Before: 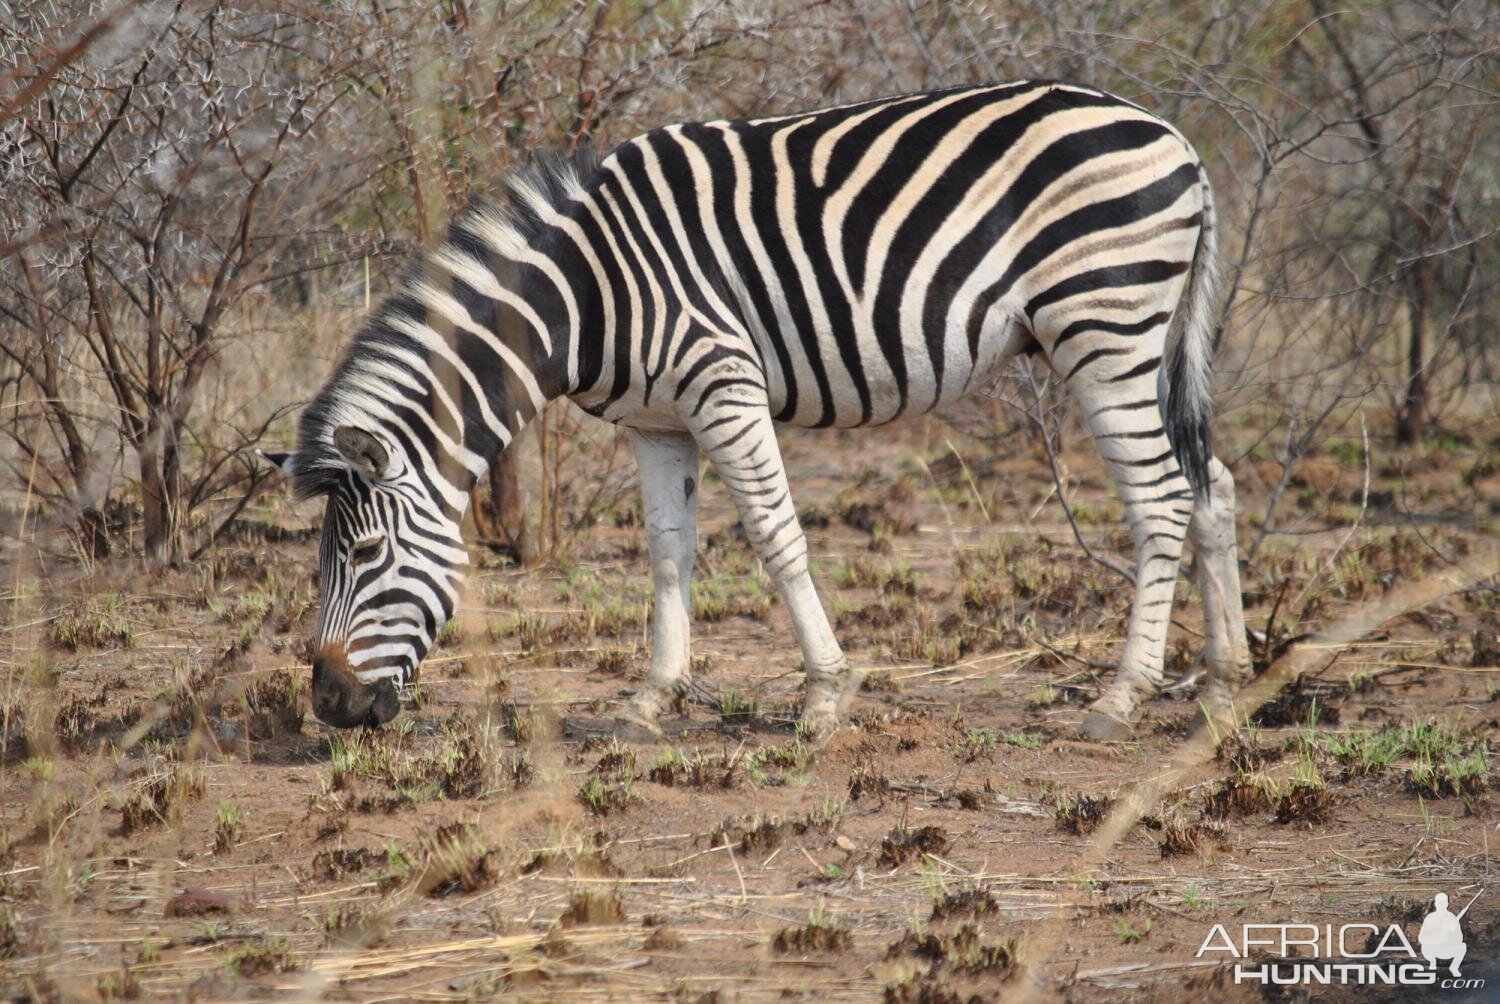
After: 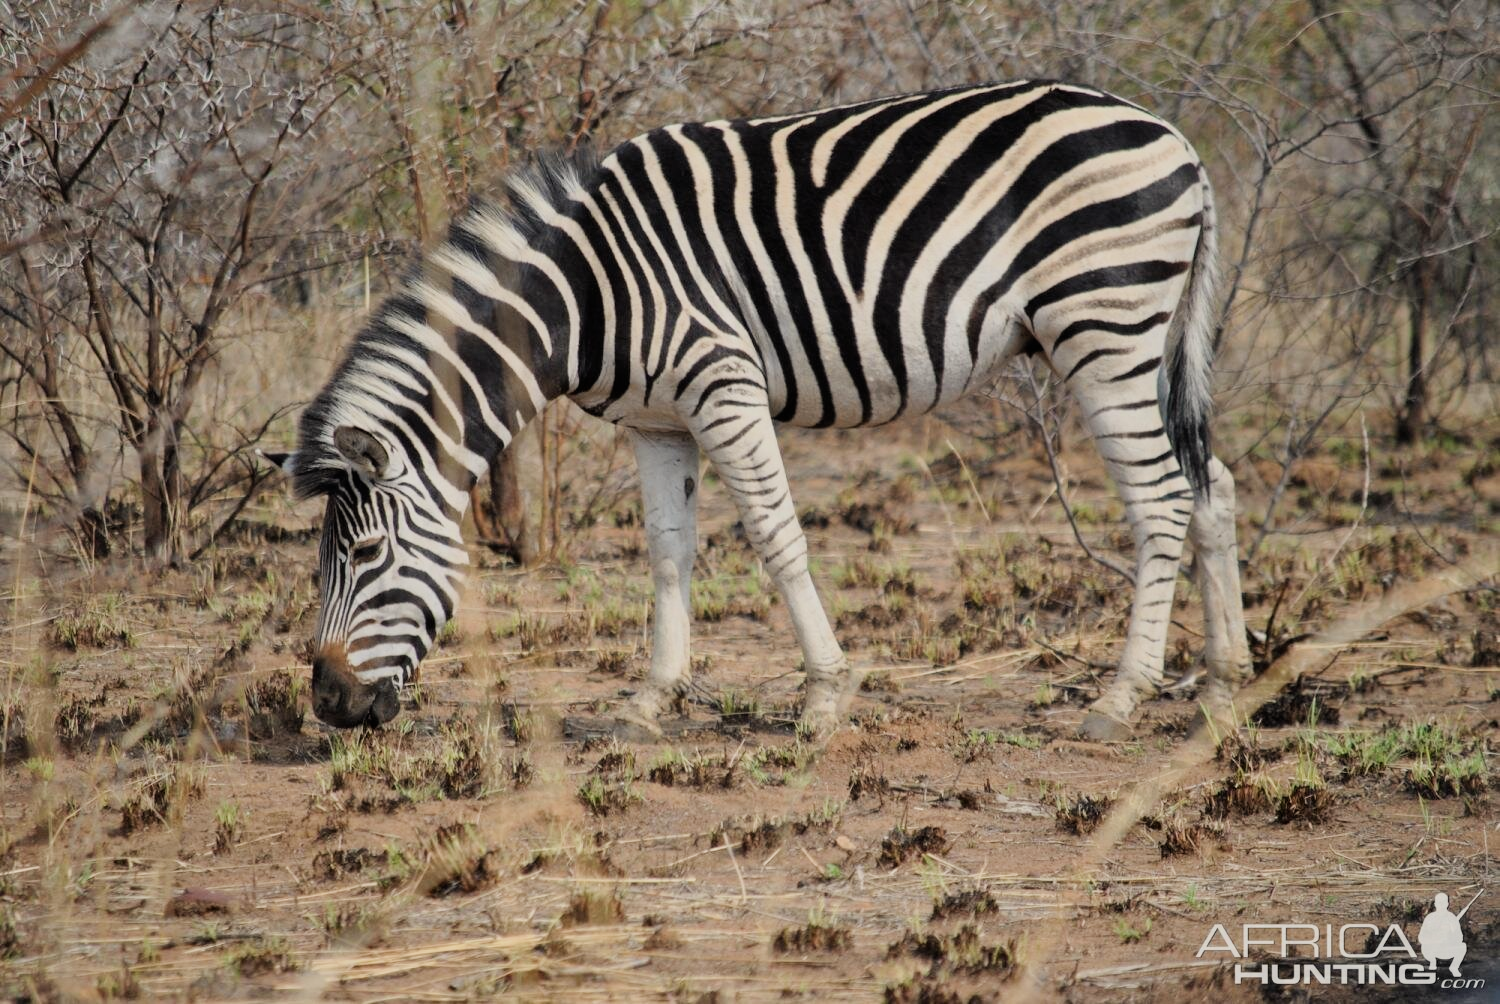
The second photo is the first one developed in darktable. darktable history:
shadows and highlights: shadows 1.56, highlights 39.02
filmic rgb: black relative exposure -7.65 EV, white relative exposure 4.56 EV, hardness 3.61, contrast 1.057, iterations of high-quality reconstruction 10
color correction: highlights b* 3.02
